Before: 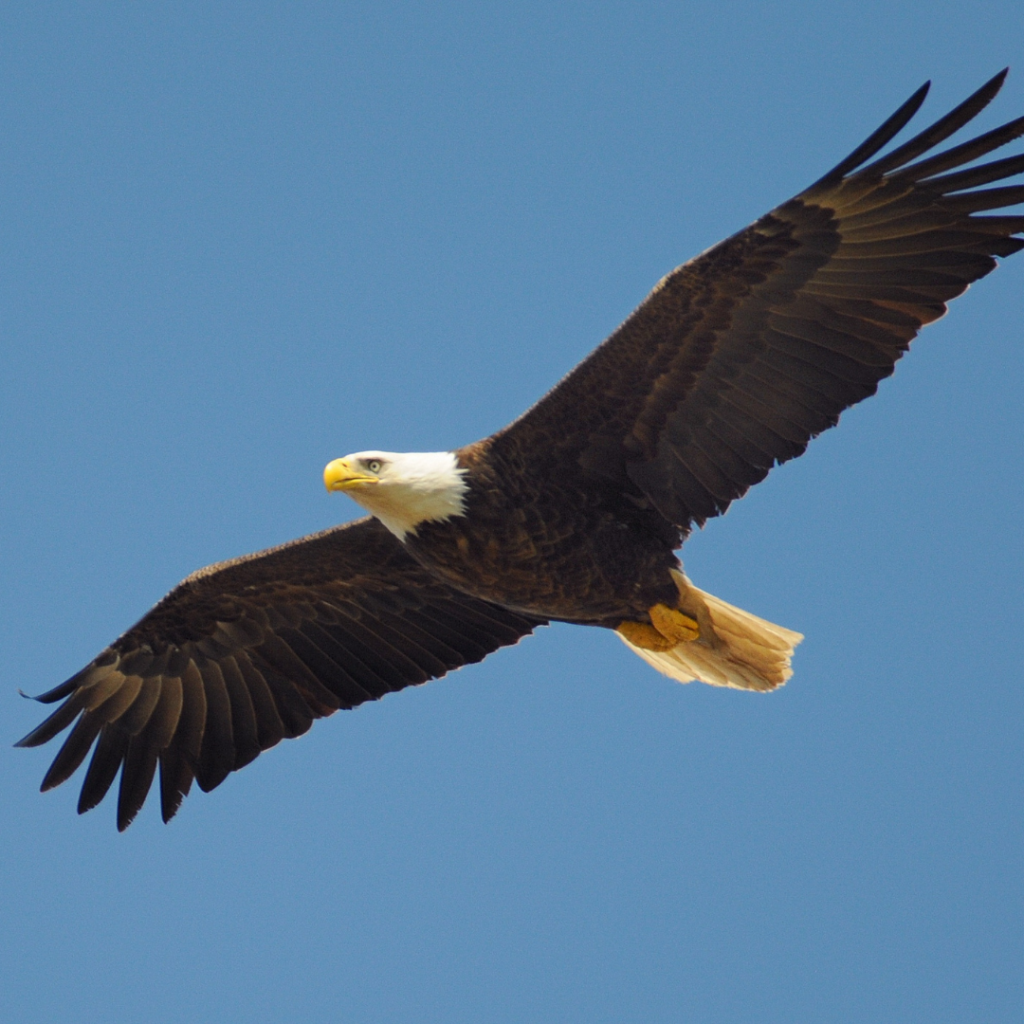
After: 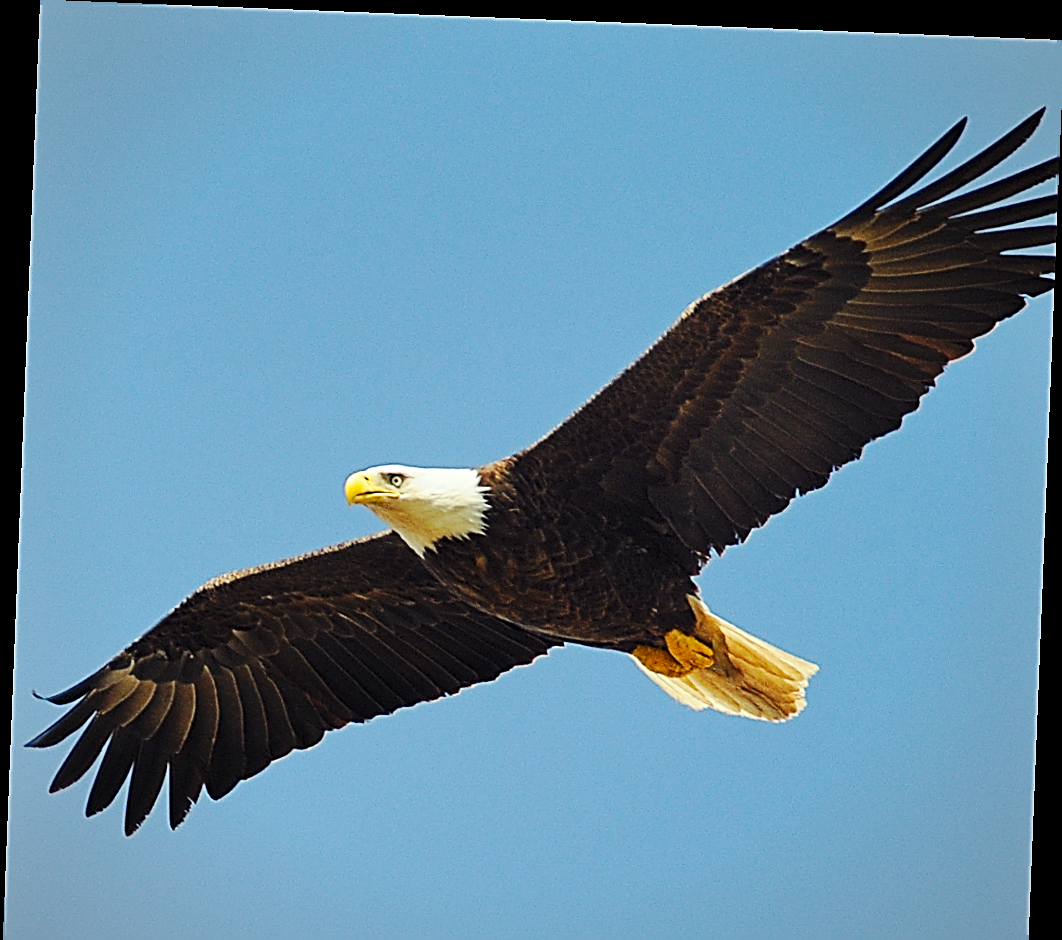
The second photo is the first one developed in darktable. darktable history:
color correction: highlights a* -2.68, highlights b* 2.57
crop and rotate: top 0%, bottom 11.49%
base curve: curves: ch0 [(0, 0) (0.032, 0.025) (0.121, 0.166) (0.206, 0.329) (0.605, 0.79) (1, 1)], preserve colors none
vignetting: fall-off radius 93.87%
sharpen: amount 2
shadows and highlights: shadows 37.27, highlights -28.18, soften with gaussian
rotate and perspective: rotation 2.27°, automatic cropping off
